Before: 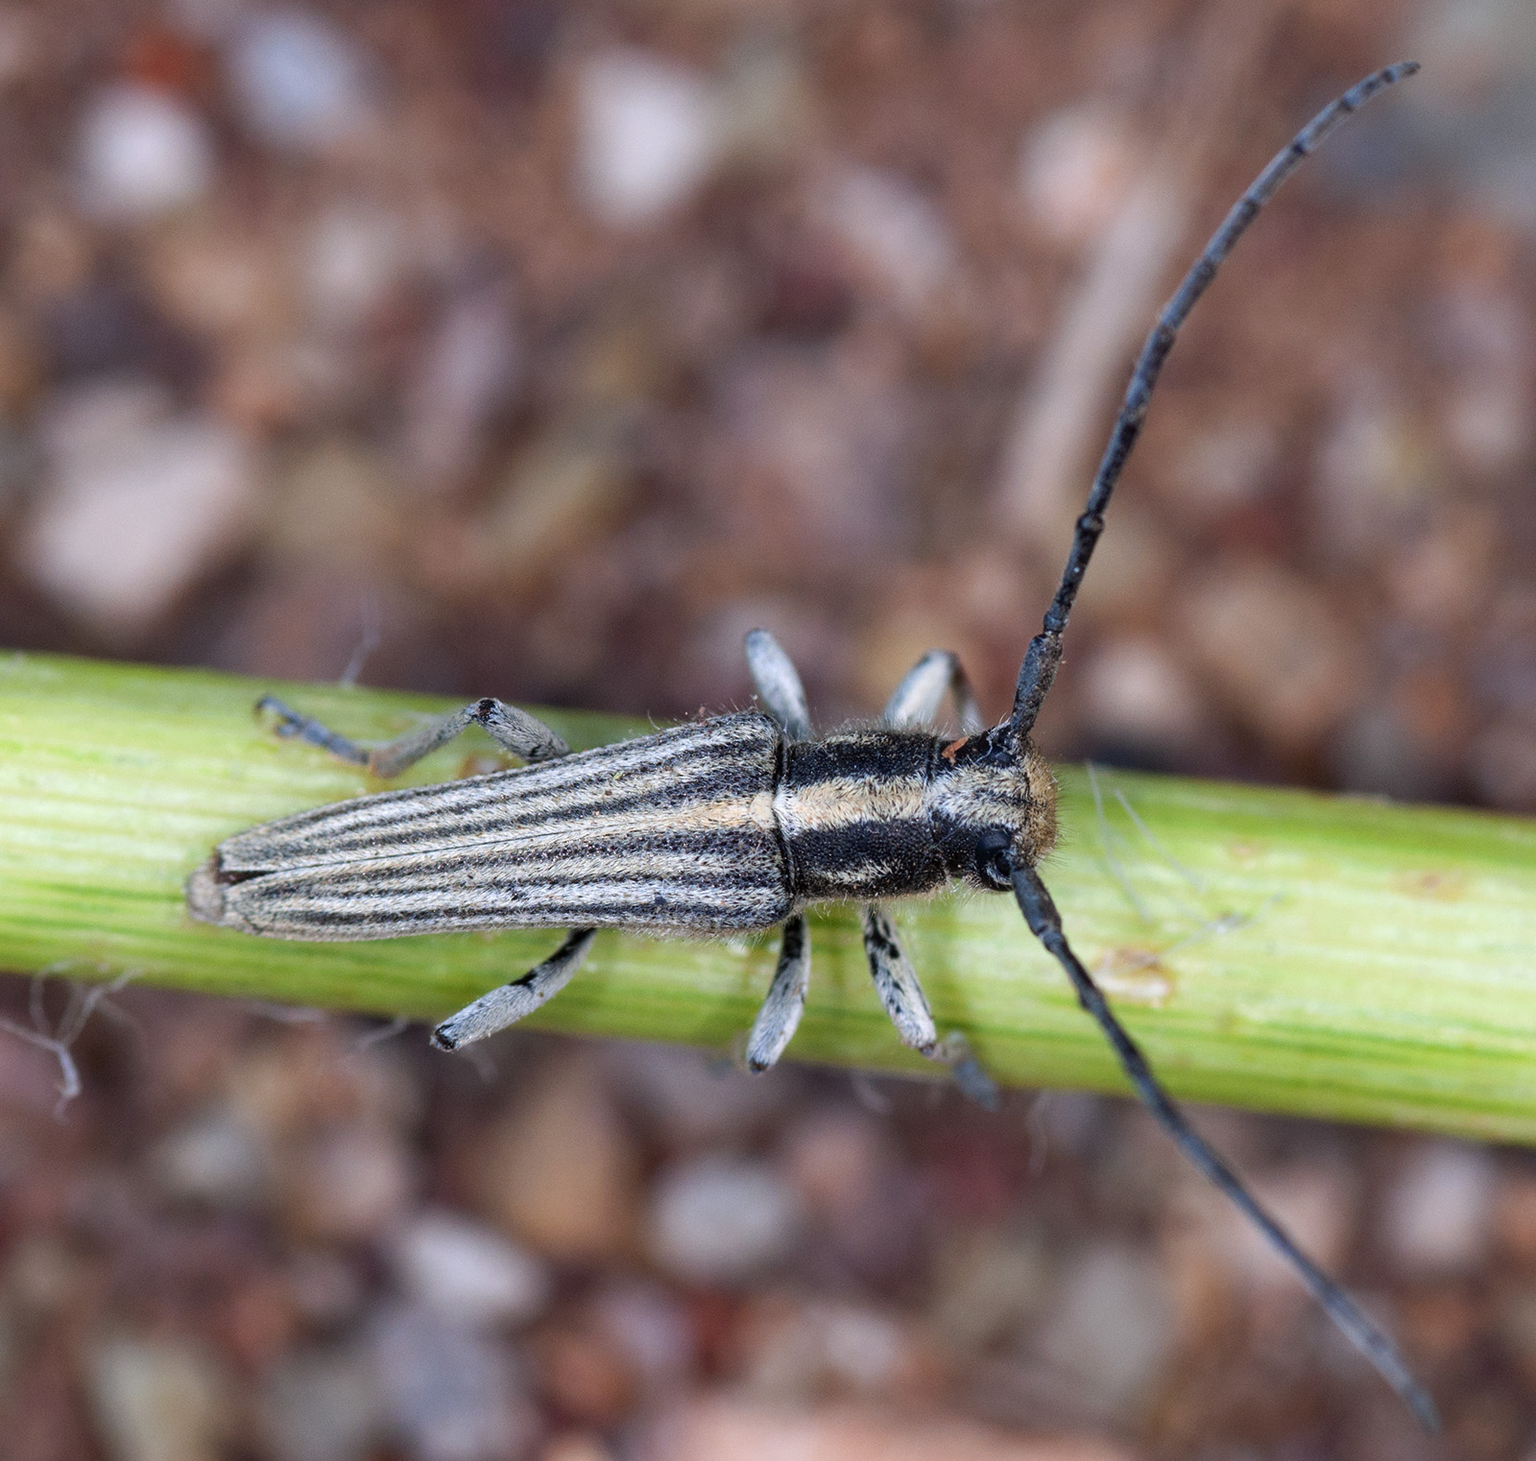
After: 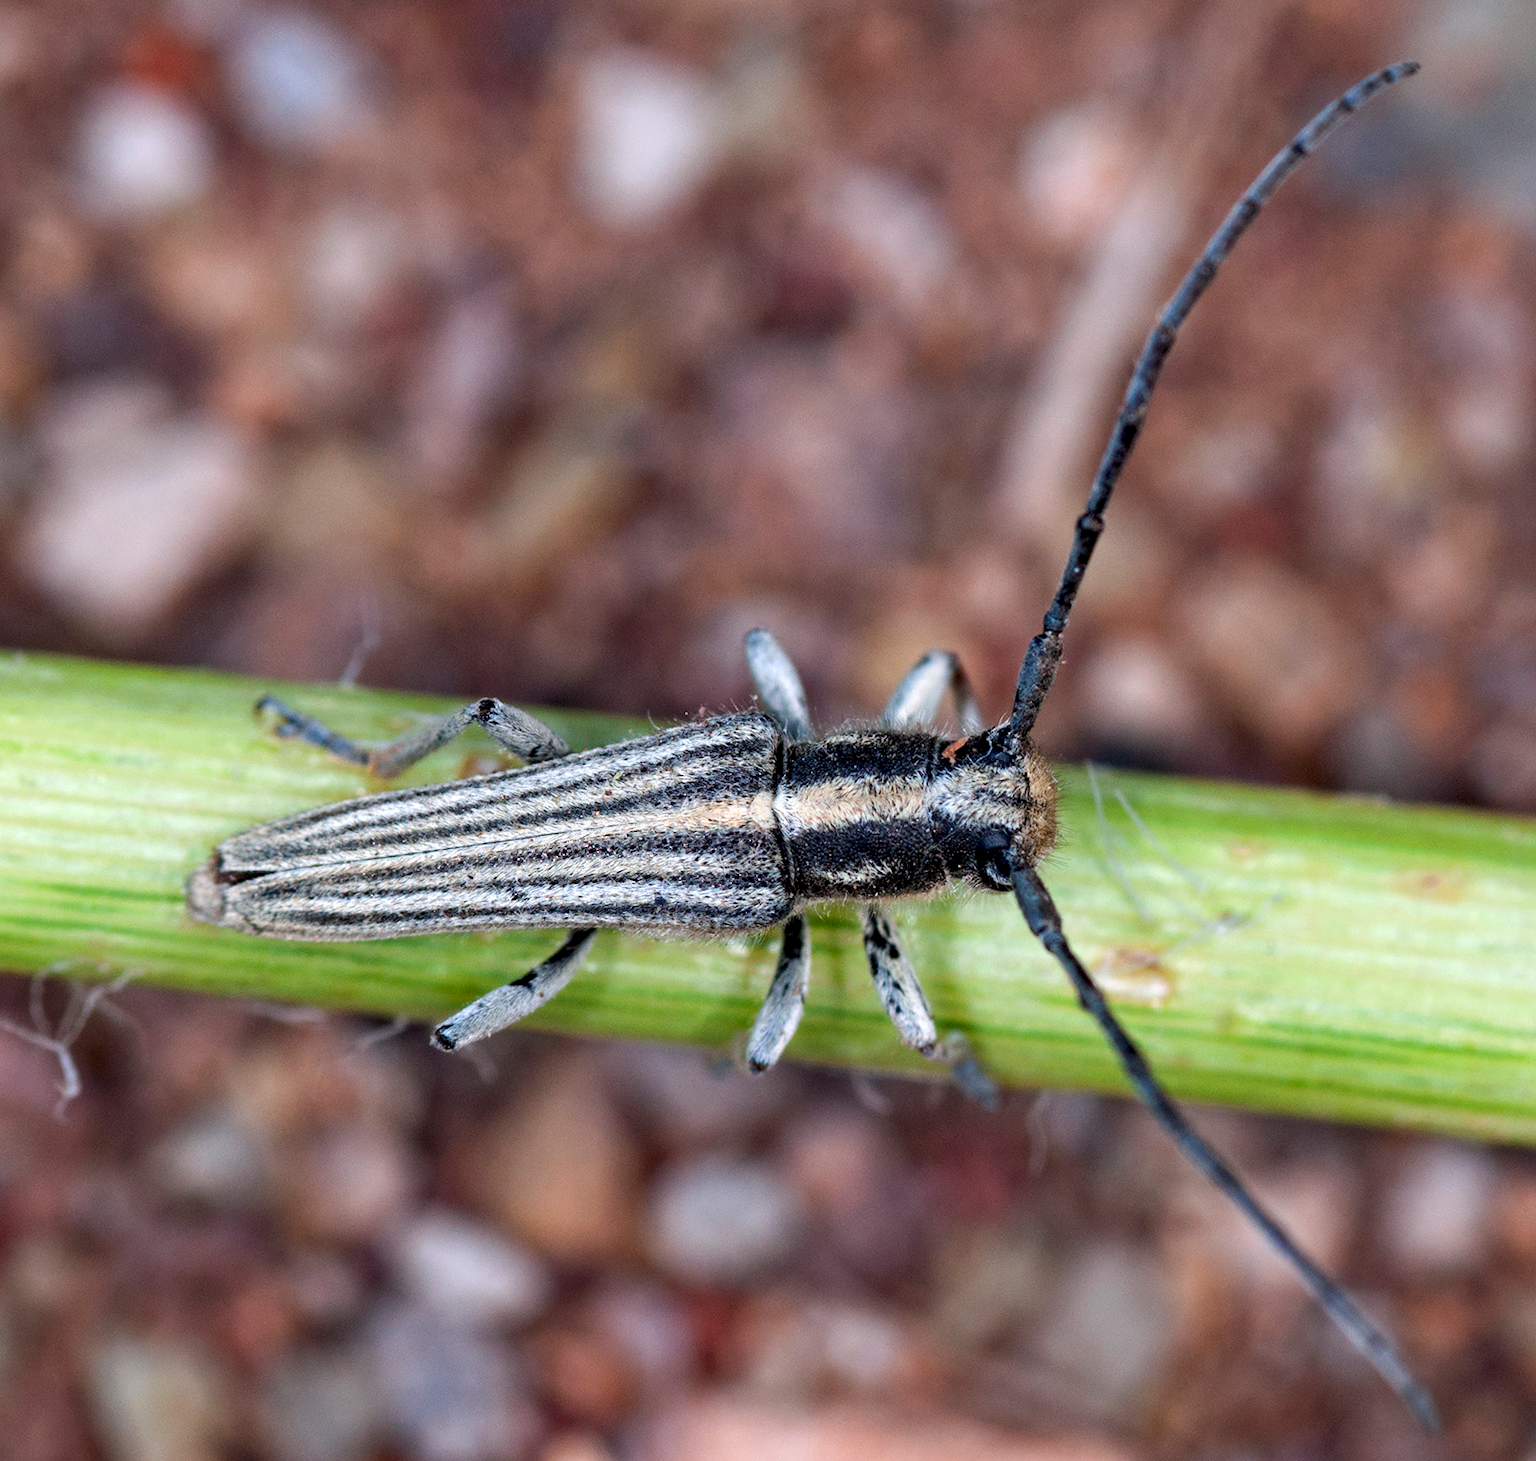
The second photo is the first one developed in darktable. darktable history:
local contrast: highlights 100%, shadows 100%, detail 120%, midtone range 0.2
contrast equalizer: y [[0.5, 0.5, 0.544, 0.569, 0.5, 0.5], [0.5 ×6], [0.5 ×6], [0 ×6], [0 ×6]]
